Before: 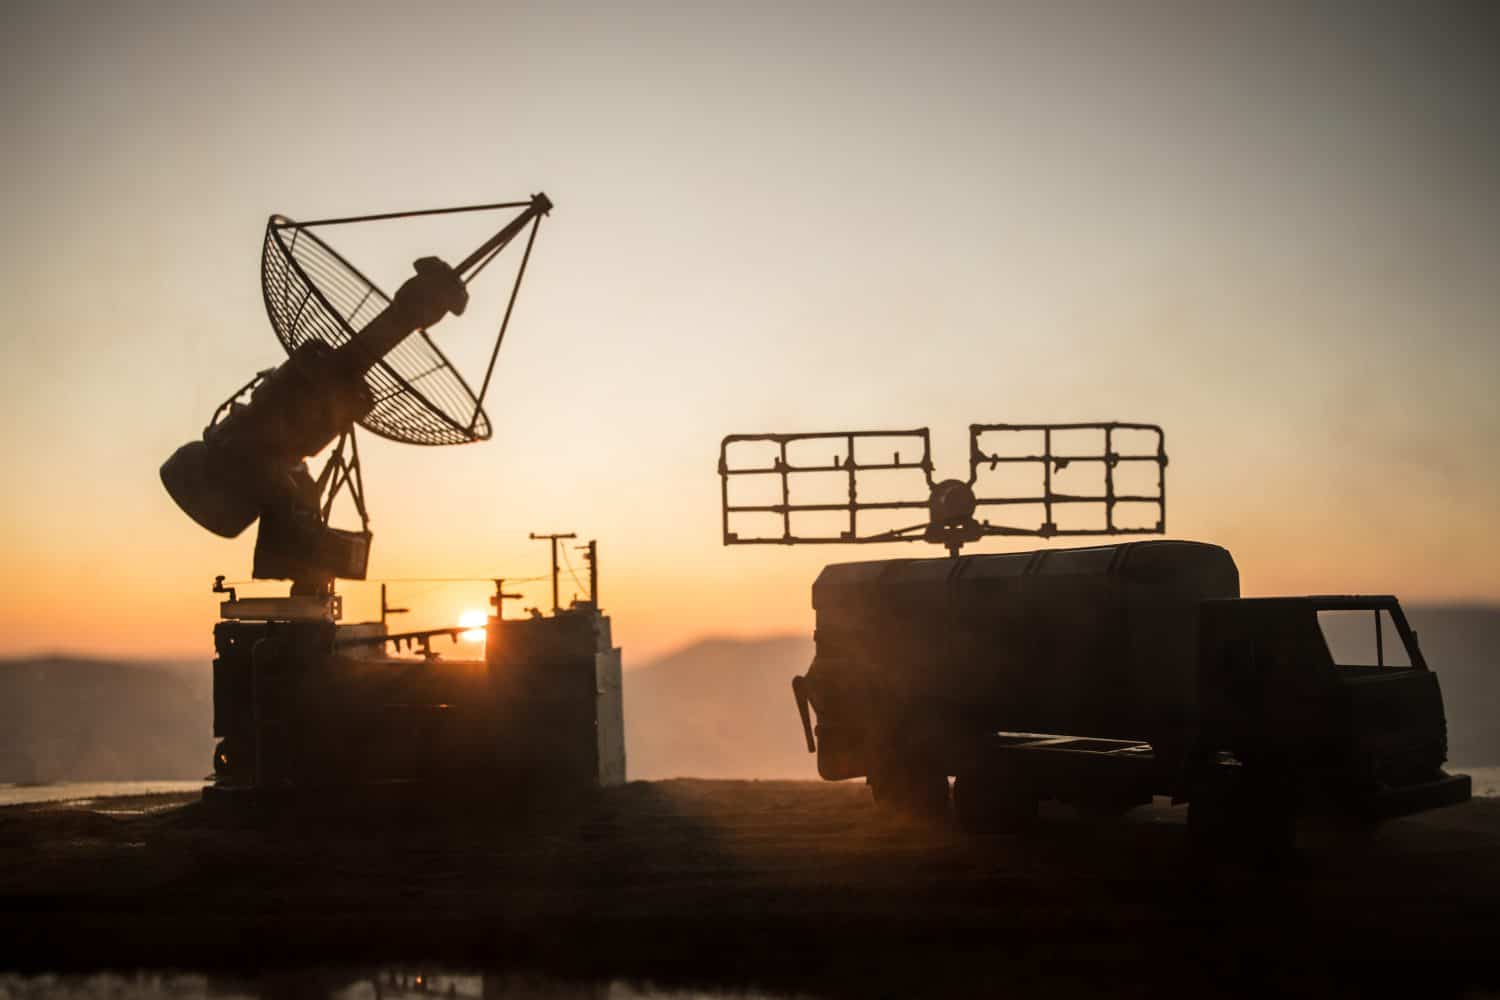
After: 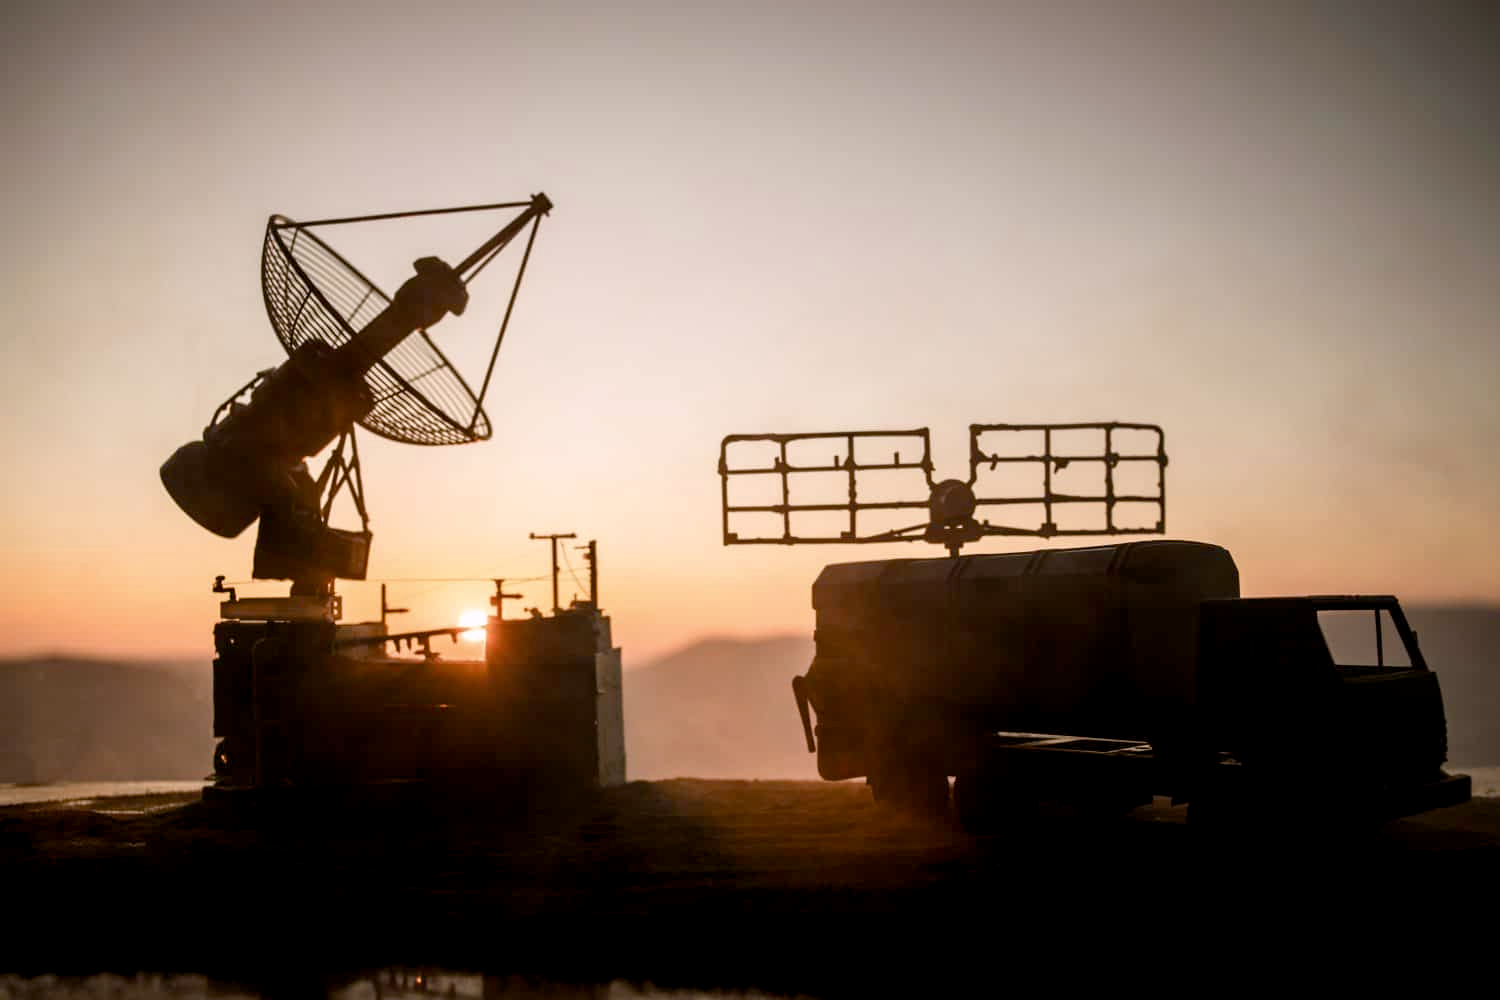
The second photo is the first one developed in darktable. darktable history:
color balance rgb: power › chroma 0.3%, power › hue 23.95°, highlights gain › chroma 1.494%, highlights gain › hue 306.94°, global offset › luminance -0.512%, perceptual saturation grading › global saturation 0.982%, perceptual saturation grading › highlights -32.492%, perceptual saturation grading › mid-tones 5.122%, perceptual saturation grading › shadows 18.714%, global vibrance 20%
